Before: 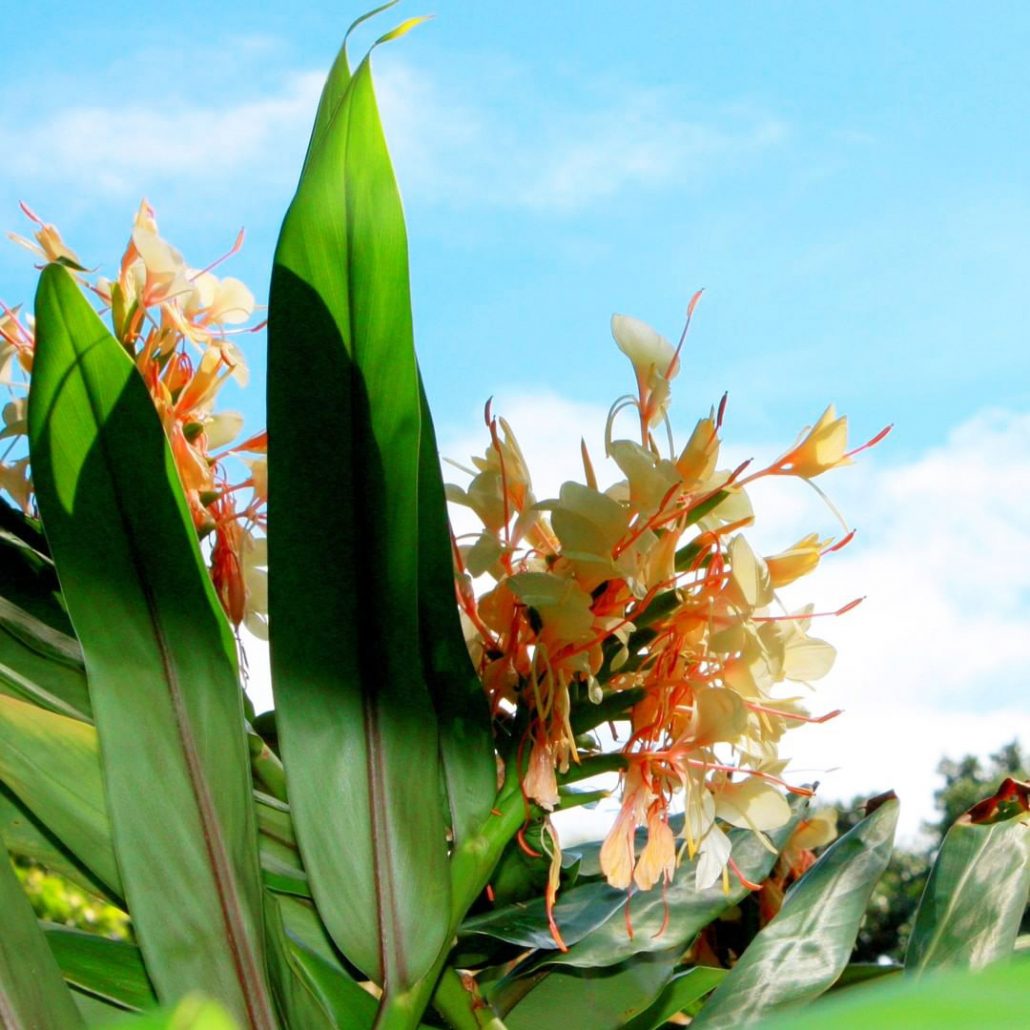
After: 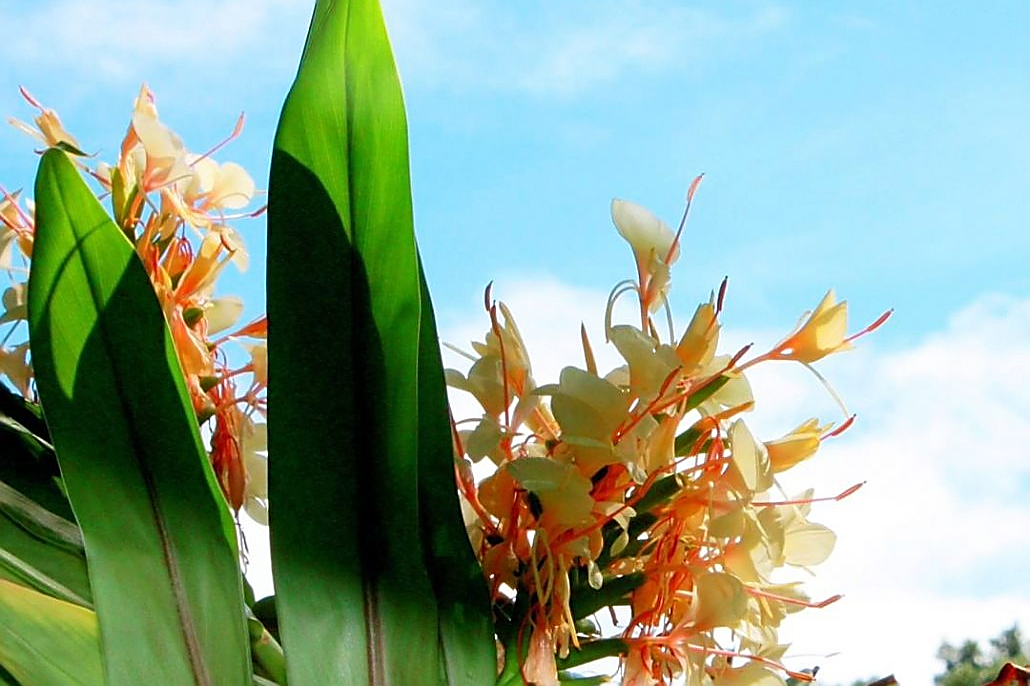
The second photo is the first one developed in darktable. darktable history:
sharpen: radius 1.4, amount 1.25, threshold 0.7
crop: top 11.166%, bottom 22.168%
